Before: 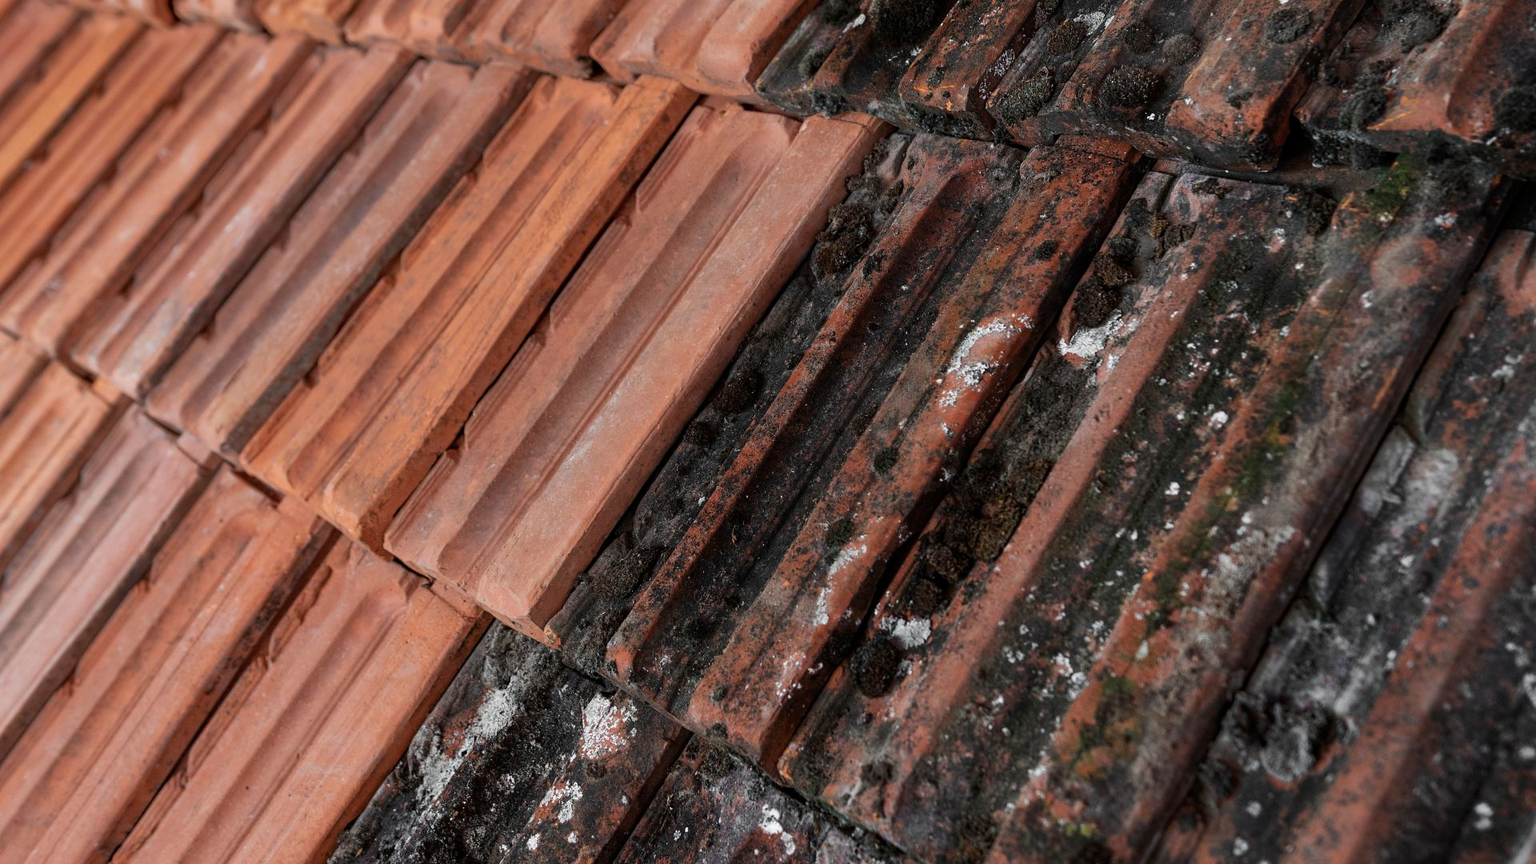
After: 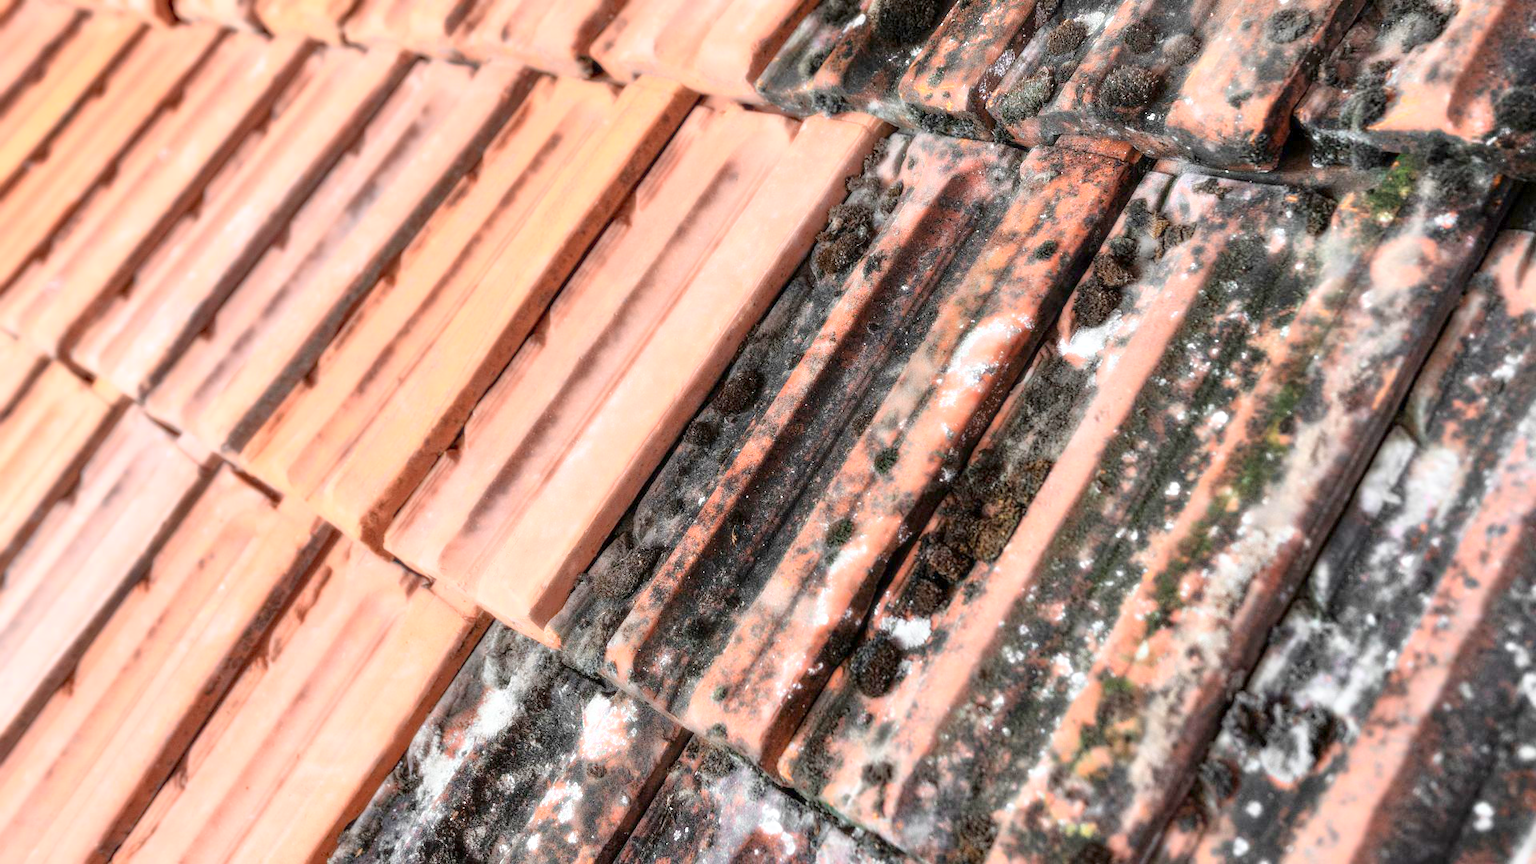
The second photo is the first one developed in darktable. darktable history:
tone equalizer: -8 EV 2 EV, -7 EV 2 EV, -6 EV 2 EV, -5 EV 2 EV, -4 EV 2 EV, -3 EV 1.5 EV, -2 EV 1 EV, -1 EV 0.5 EV
bloom: size 0%, threshold 54.82%, strength 8.31%
